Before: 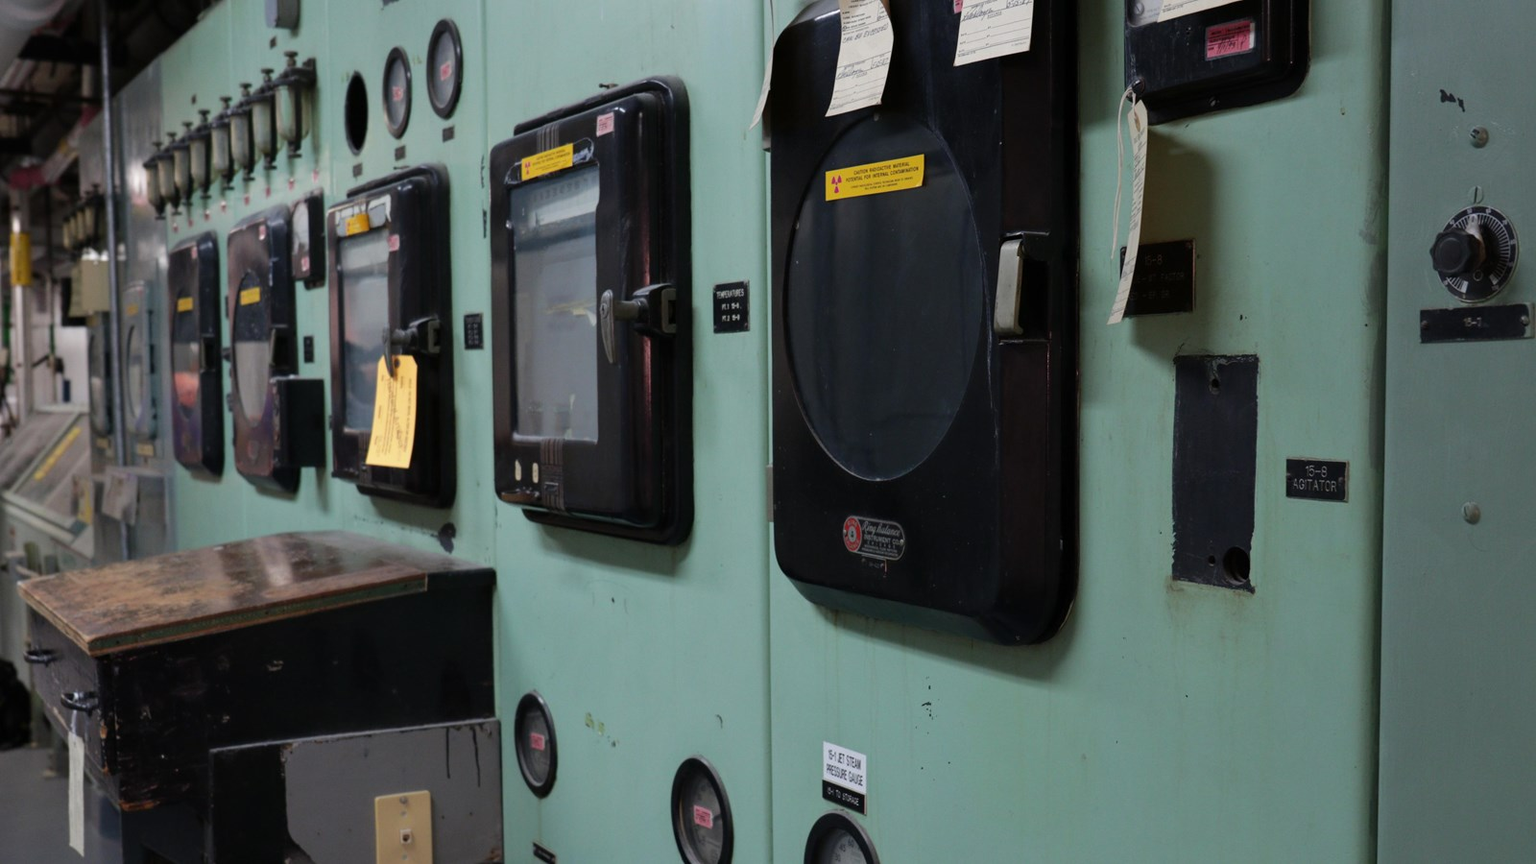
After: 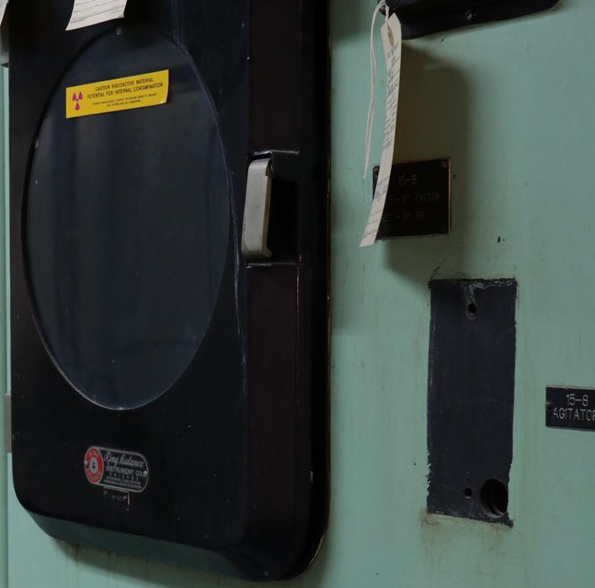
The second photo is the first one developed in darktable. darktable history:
crop and rotate: left 49.636%, top 10.112%, right 13.149%, bottom 24.499%
